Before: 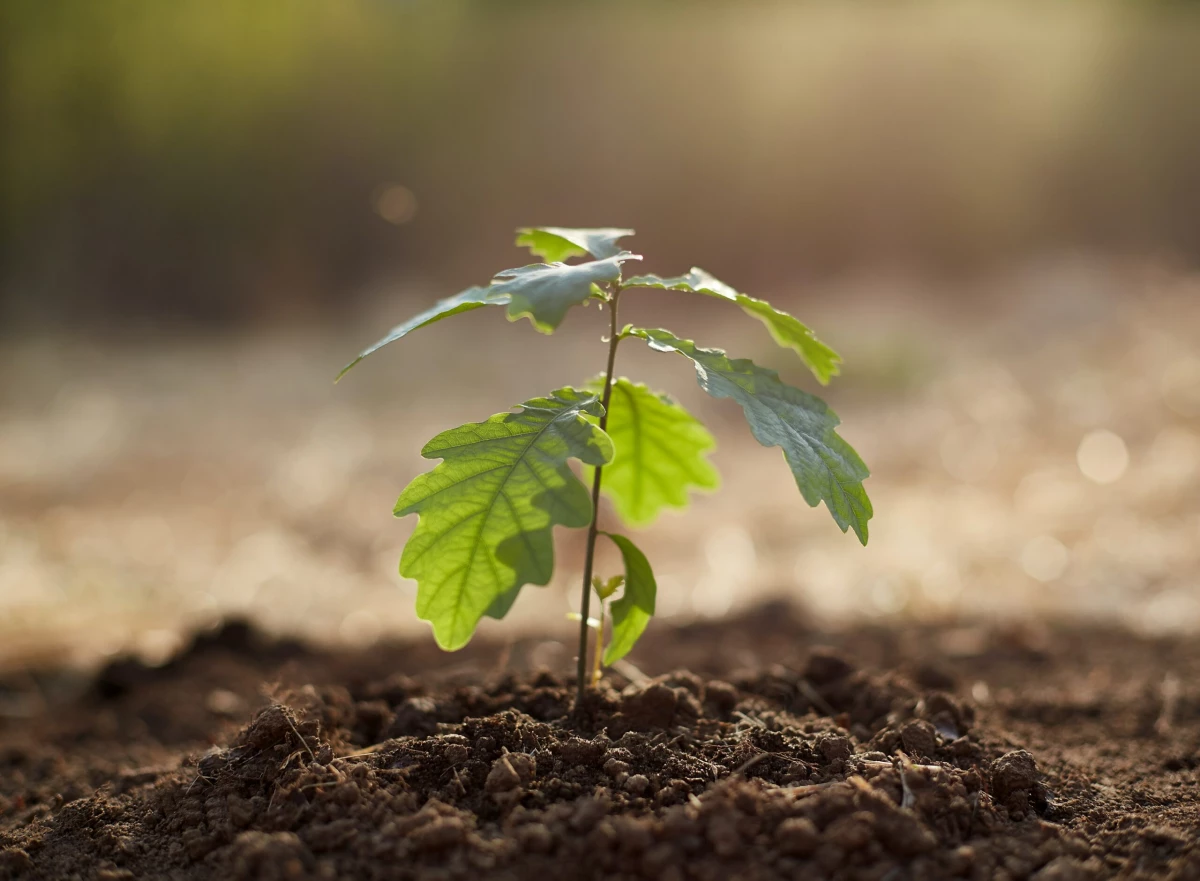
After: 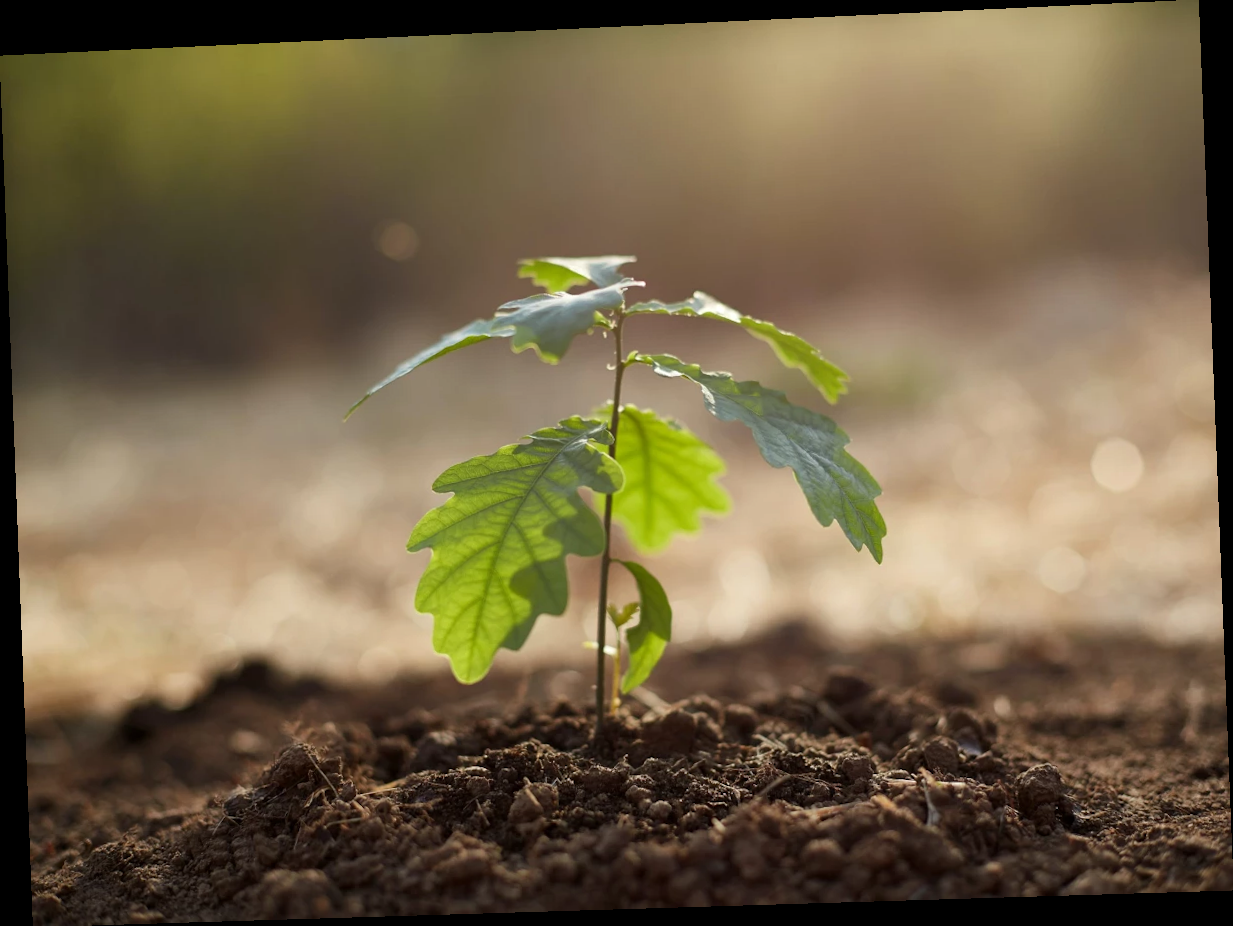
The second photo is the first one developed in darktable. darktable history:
rotate and perspective: rotation -2.22°, lens shift (horizontal) -0.022, automatic cropping off
tone equalizer: on, module defaults
